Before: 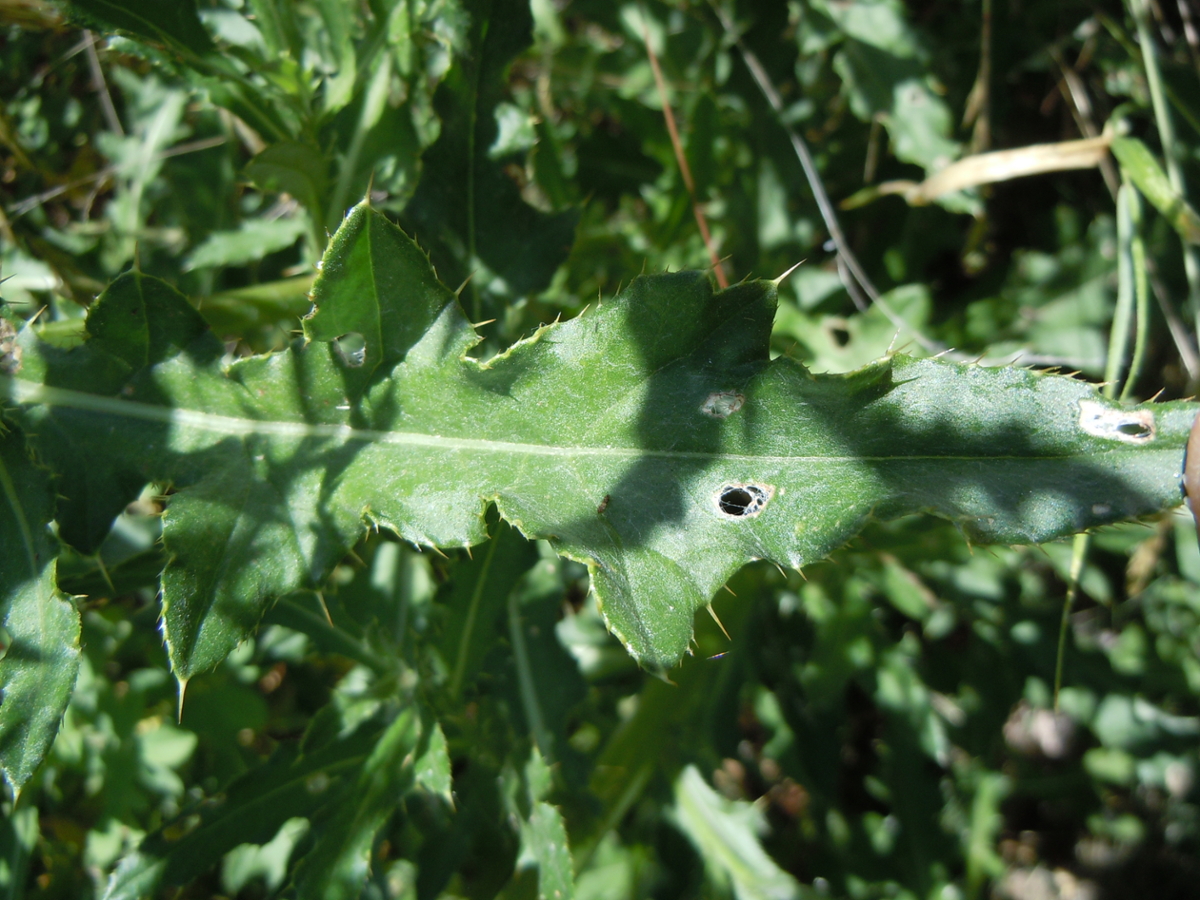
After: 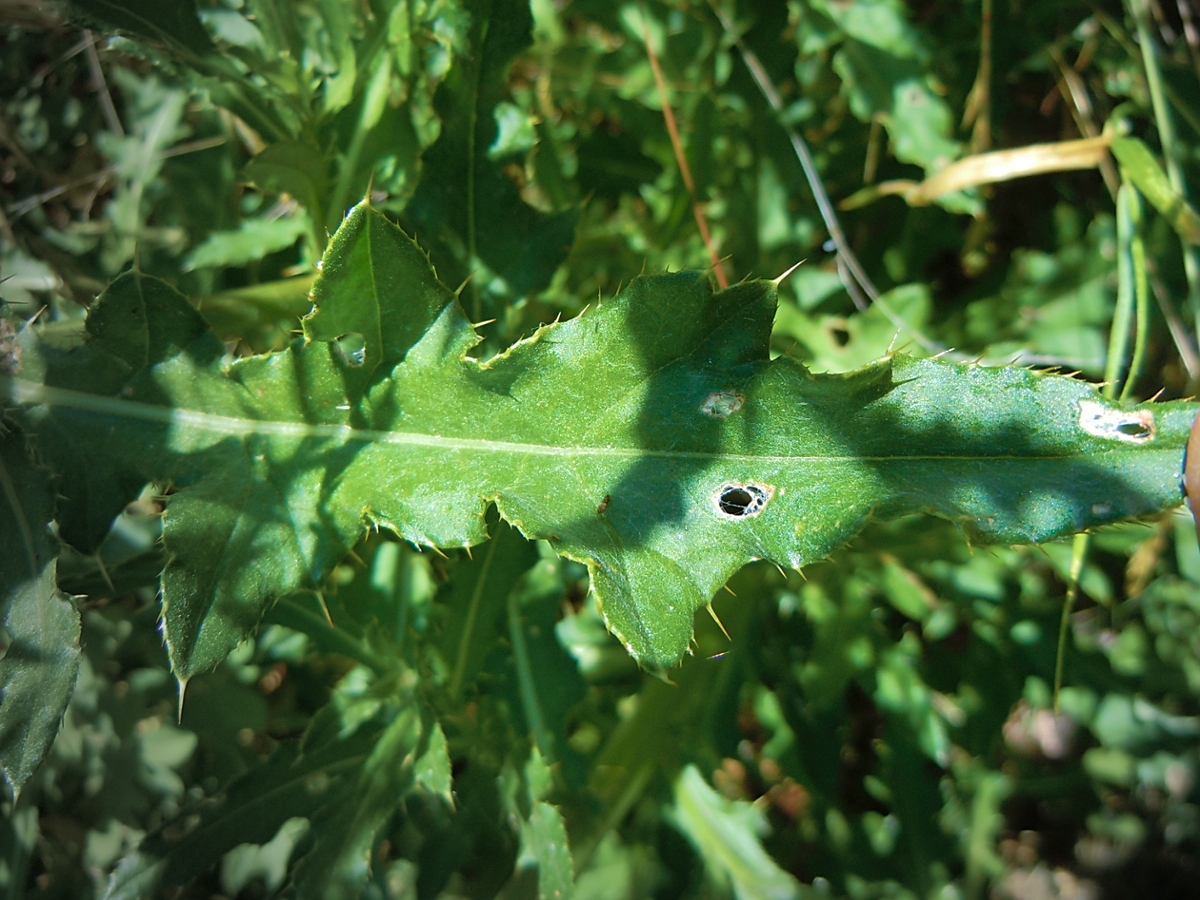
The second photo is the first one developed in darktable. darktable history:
shadows and highlights: on, module defaults
vignetting: fall-off start 73.57%, center (0.22, -0.235)
velvia: strength 75%
sharpen: on, module defaults
